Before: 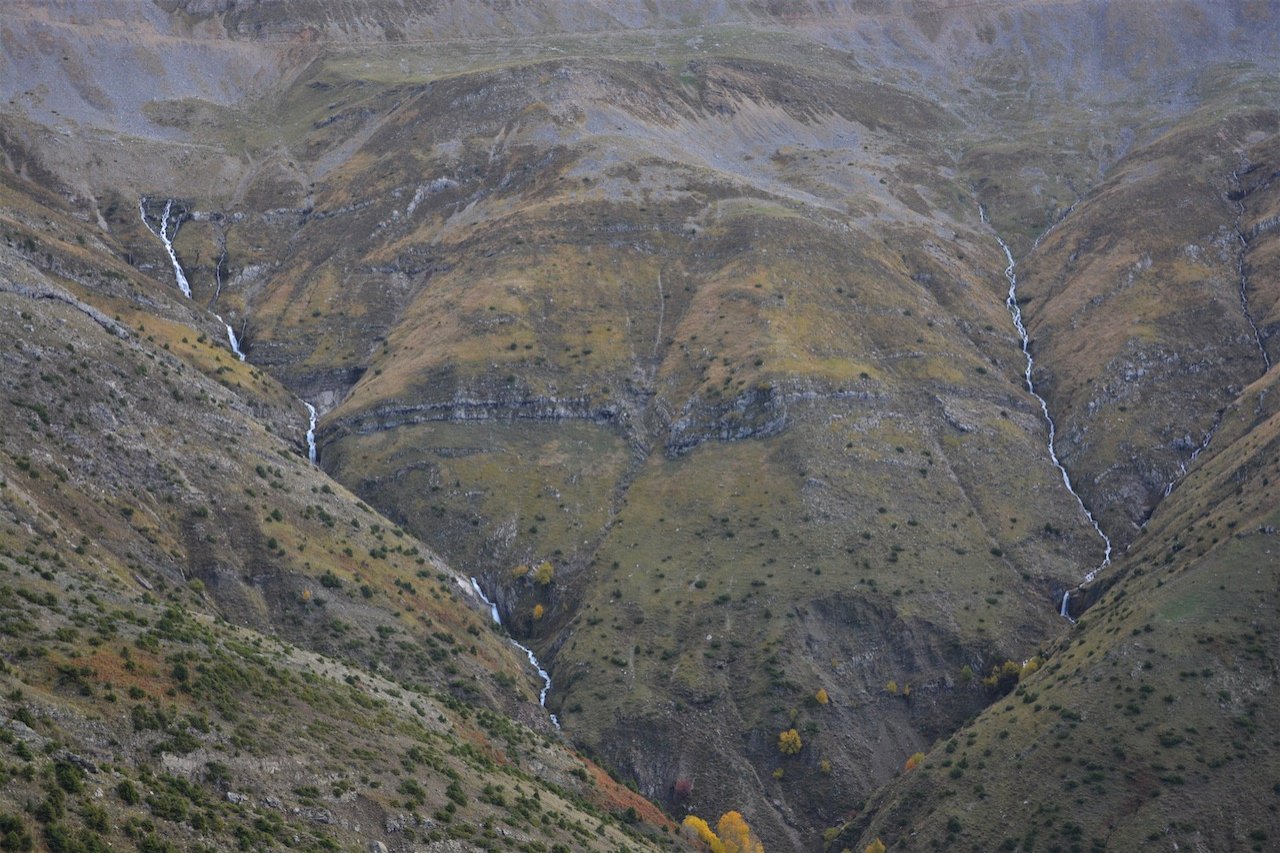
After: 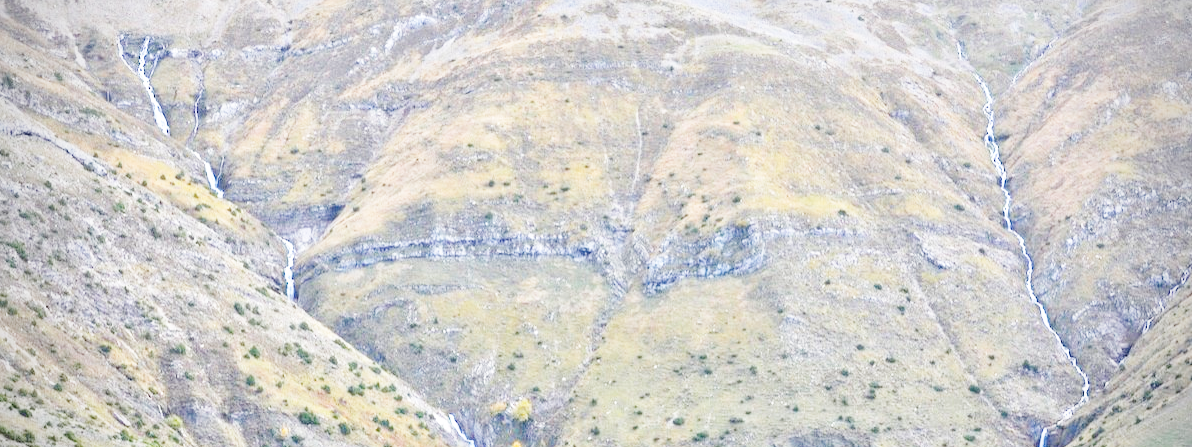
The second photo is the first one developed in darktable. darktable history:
tone equalizer: -7 EV 0.15 EV, -6 EV 0.6 EV, -5 EV 1.15 EV, -4 EV 1.33 EV, -3 EV 1.15 EV, -2 EV 0.6 EV, -1 EV 0.15 EV, mask exposure compensation -0.5 EV
exposure: exposure 0.496 EV, compensate highlight preservation false
crop: left 1.744%, top 19.225%, right 5.069%, bottom 28.357%
base curve: curves: ch0 [(0, 0) (0, 0) (0.002, 0.001) (0.008, 0.003) (0.019, 0.011) (0.037, 0.037) (0.064, 0.11) (0.102, 0.232) (0.152, 0.379) (0.216, 0.524) (0.296, 0.665) (0.394, 0.789) (0.512, 0.881) (0.651, 0.945) (0.813, 0.986) (1, 1)], preserve colors none
vignetting: on, module defaults
